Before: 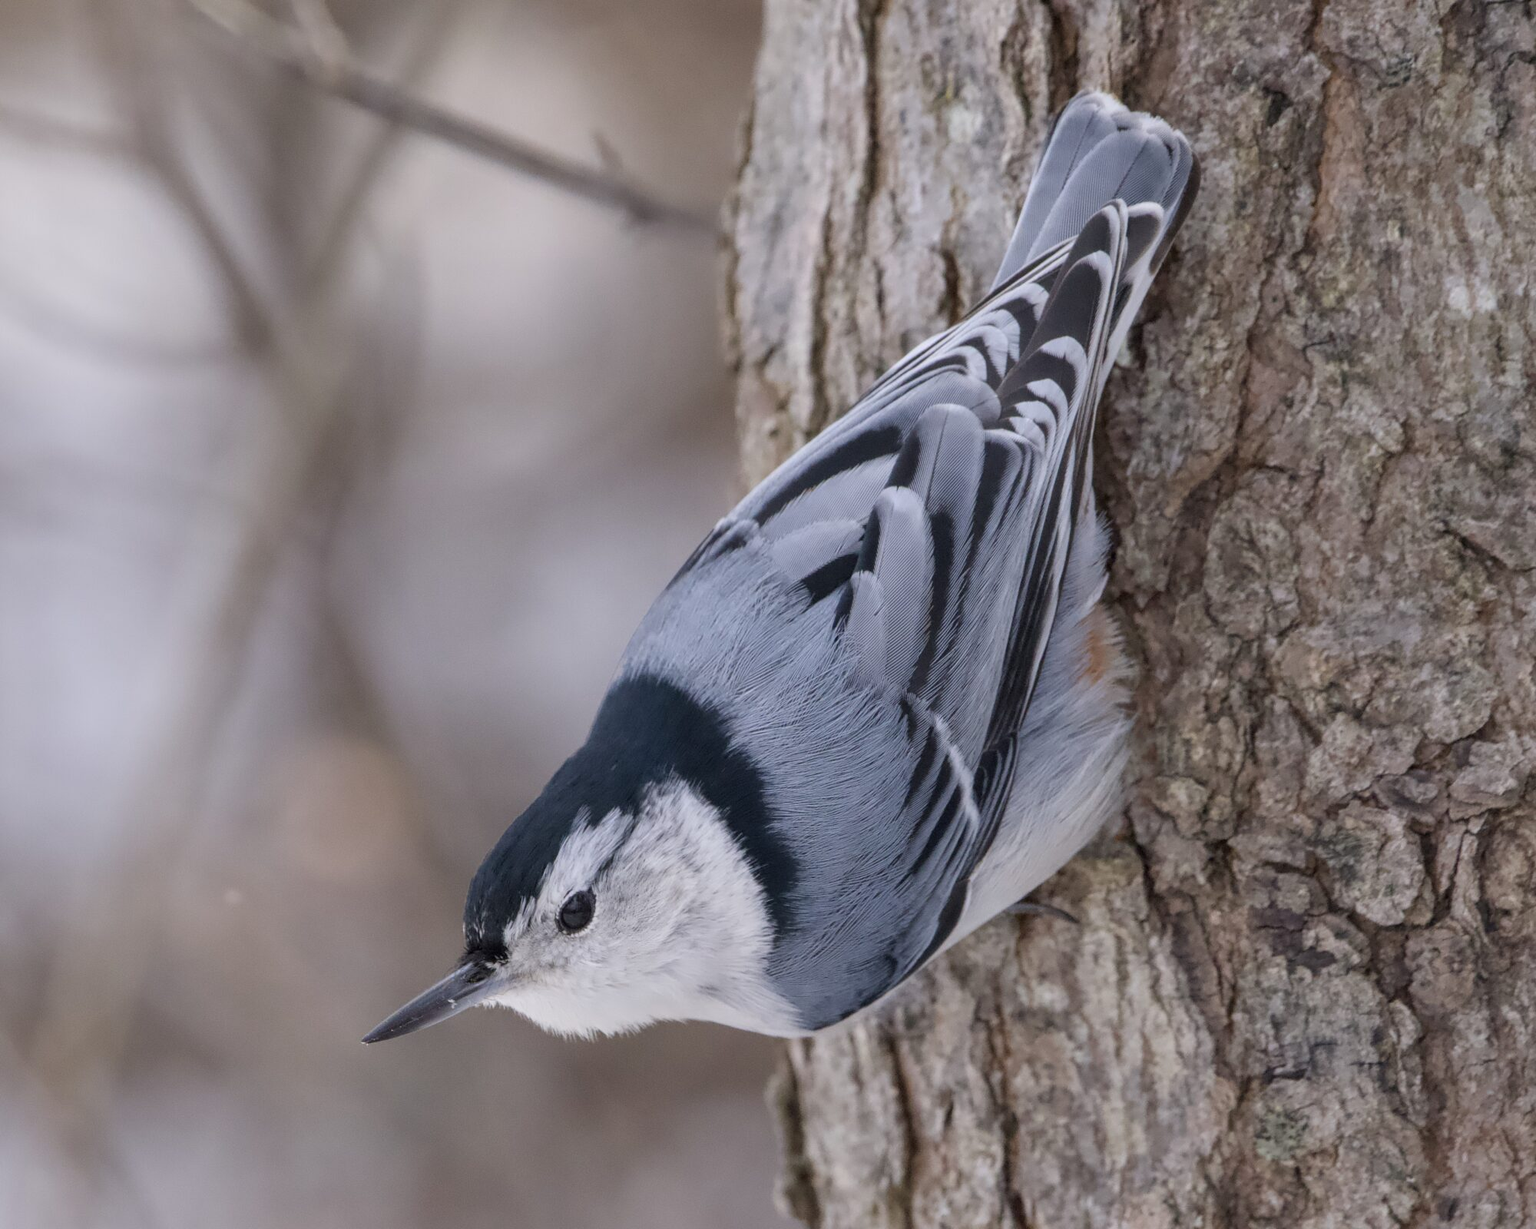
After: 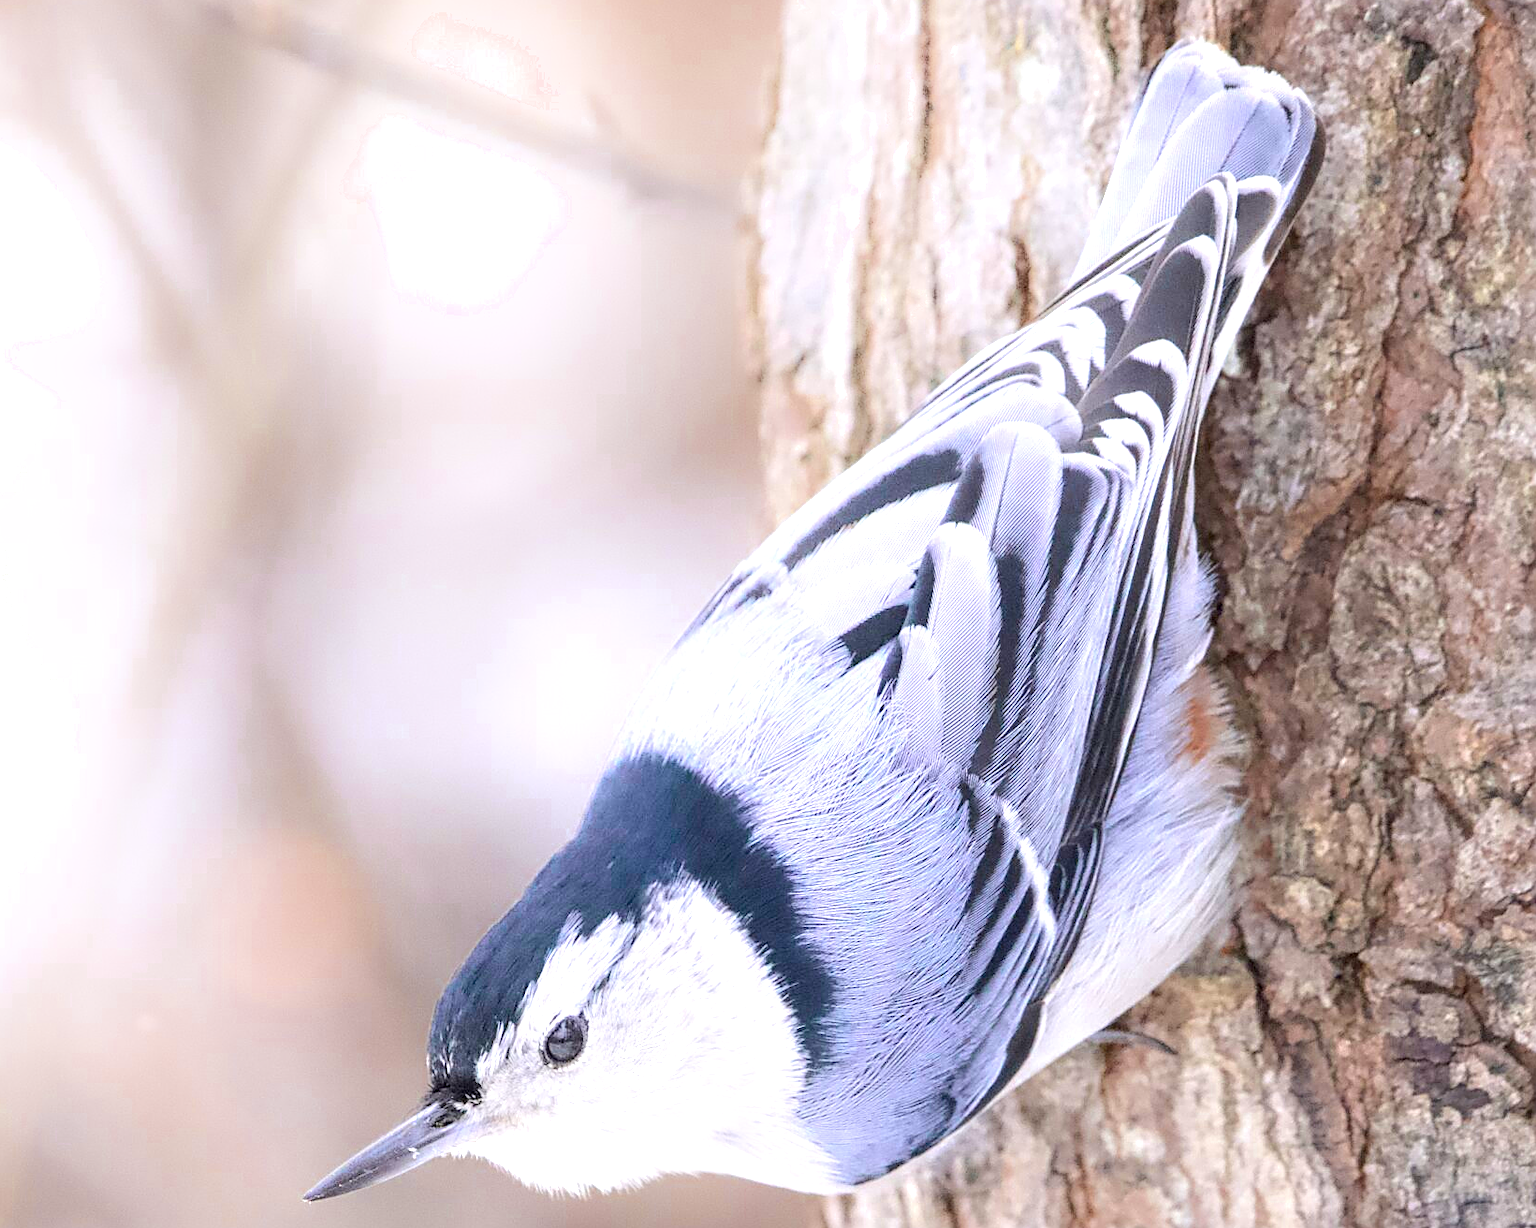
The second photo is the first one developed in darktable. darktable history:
sharpen: on, module defaults
color zones: curves: ch0 [(0, 0.363) (0.128, 0.373) (0.25, 0.5) (0.402, 0.407) (0.521, 0.525) (0.63, 0.559) (0.729, 0.662) (0.867, 0.471)]; ch1 [(0, 0.515) (0.136, 0.618) (0.25, 0.5) (0.378, 0) (0.516, 0) (0.622, 0.593) (0.737, 0.819) (0.87, 0.593)]; ch2 [(0, 0.529) (0.128, 0.471) (0.282, 0.451) (0.386, 0.662) (0.516, 0.525) (0.633, 0.554) (0.75, 0.62) (0.875, 0.441)]
shadows and highlights: highlights 71.07, soften with gaussian
exposure: exposure 1.209 EV, compensate exposure bias true, compensate highlight preservation false
crop and rotate: left 7.396%, top 4.696%, right 10.508%, bottom 13.211%
